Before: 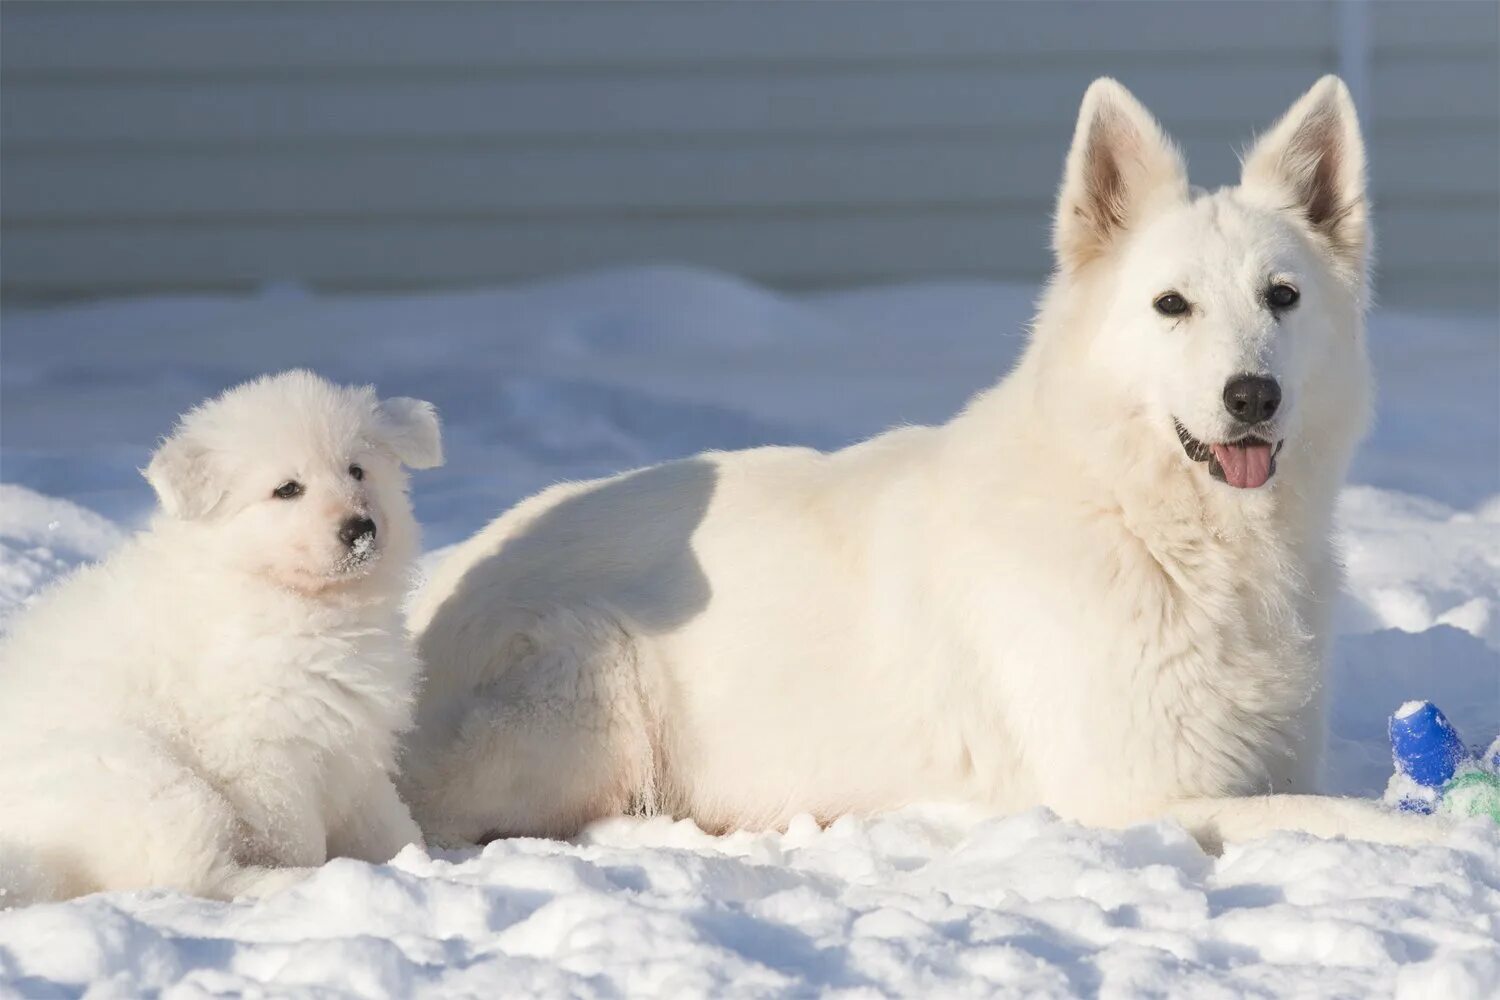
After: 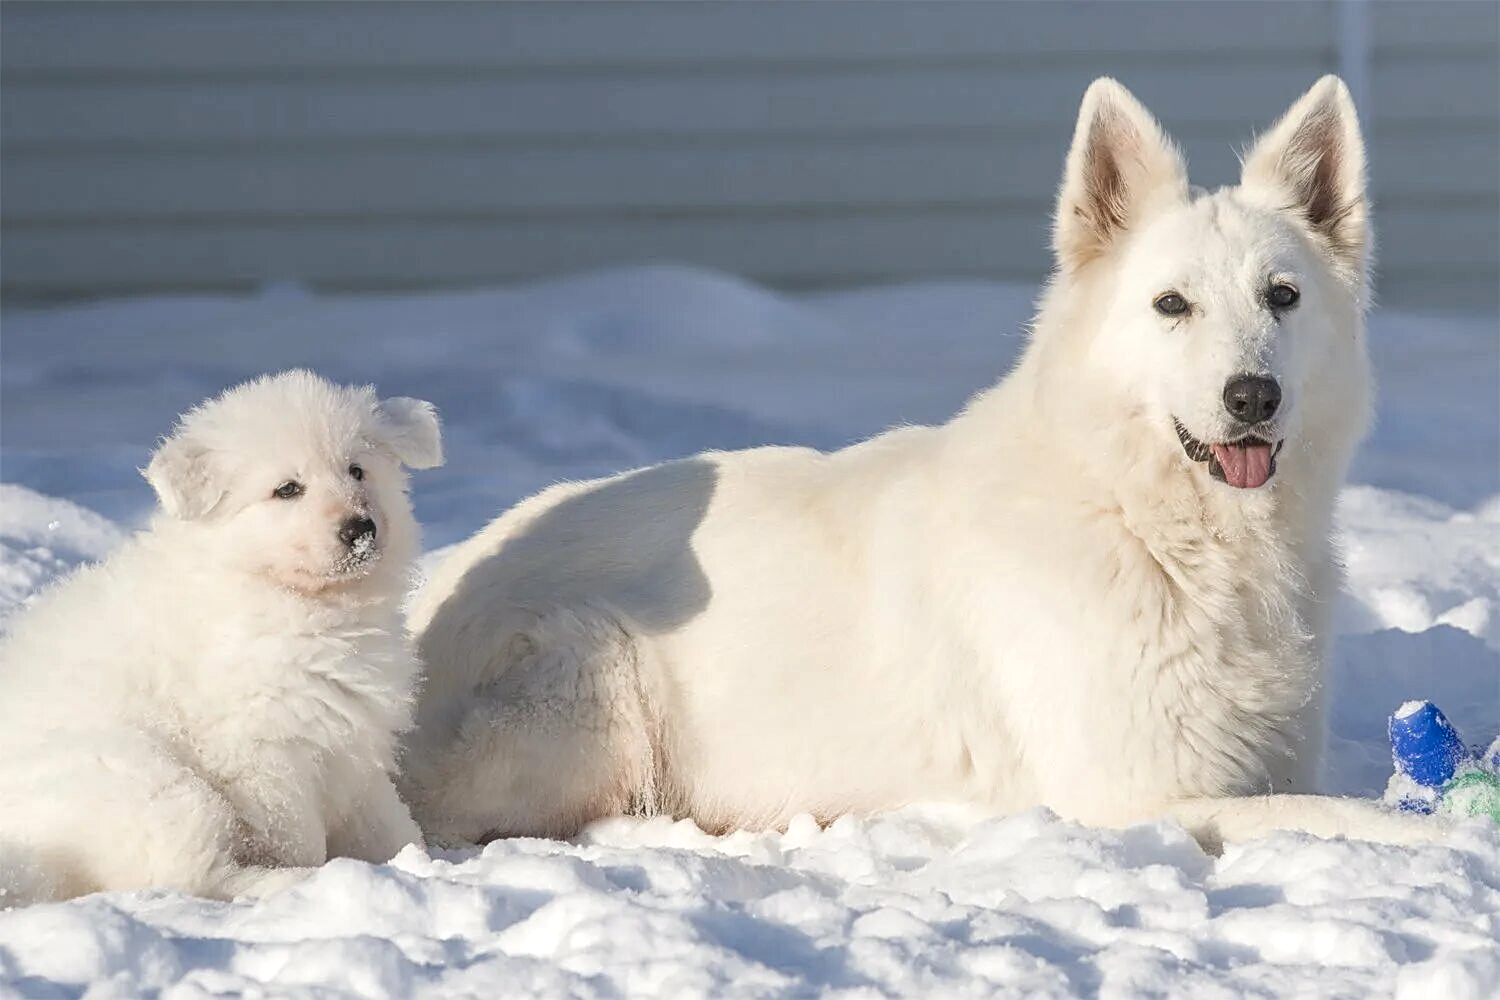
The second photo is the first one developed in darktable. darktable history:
sharpen: on, module defaults
local contrast: highlights 0%, shadows 0%, detail 133%
